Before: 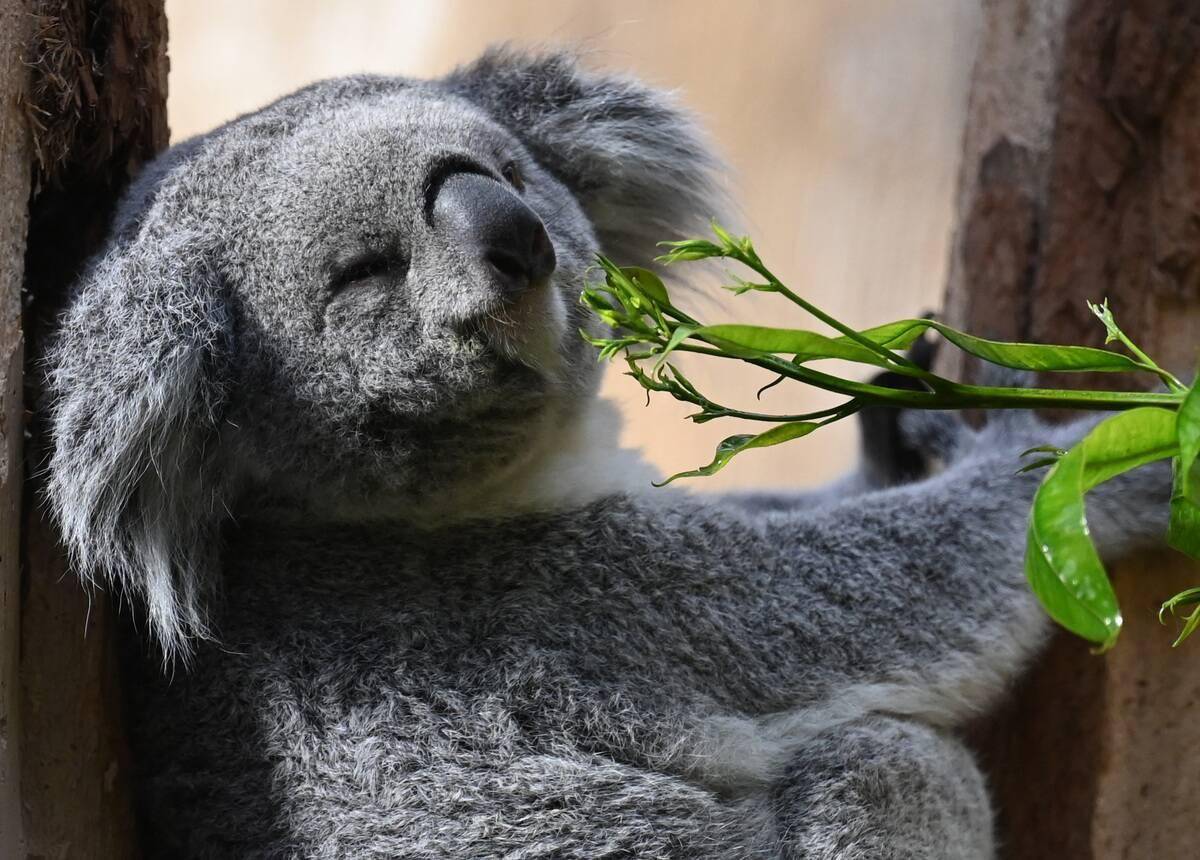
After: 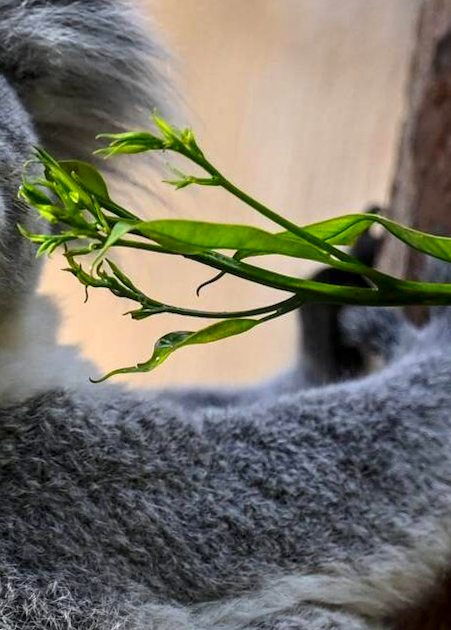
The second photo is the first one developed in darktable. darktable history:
color balance: output saturation 120%
crop: left 45.721%, top 13.393%, right 14.118%, bottom 10.01%
rotate and perspective: rotation 0.074°, lens shift (vertical) 0.096, lens shift (horizontal) -0.041, crop left 0.043, crop right 0.952, crop top 0.024, crop bottom 0.979
local contrast: detail 130%
